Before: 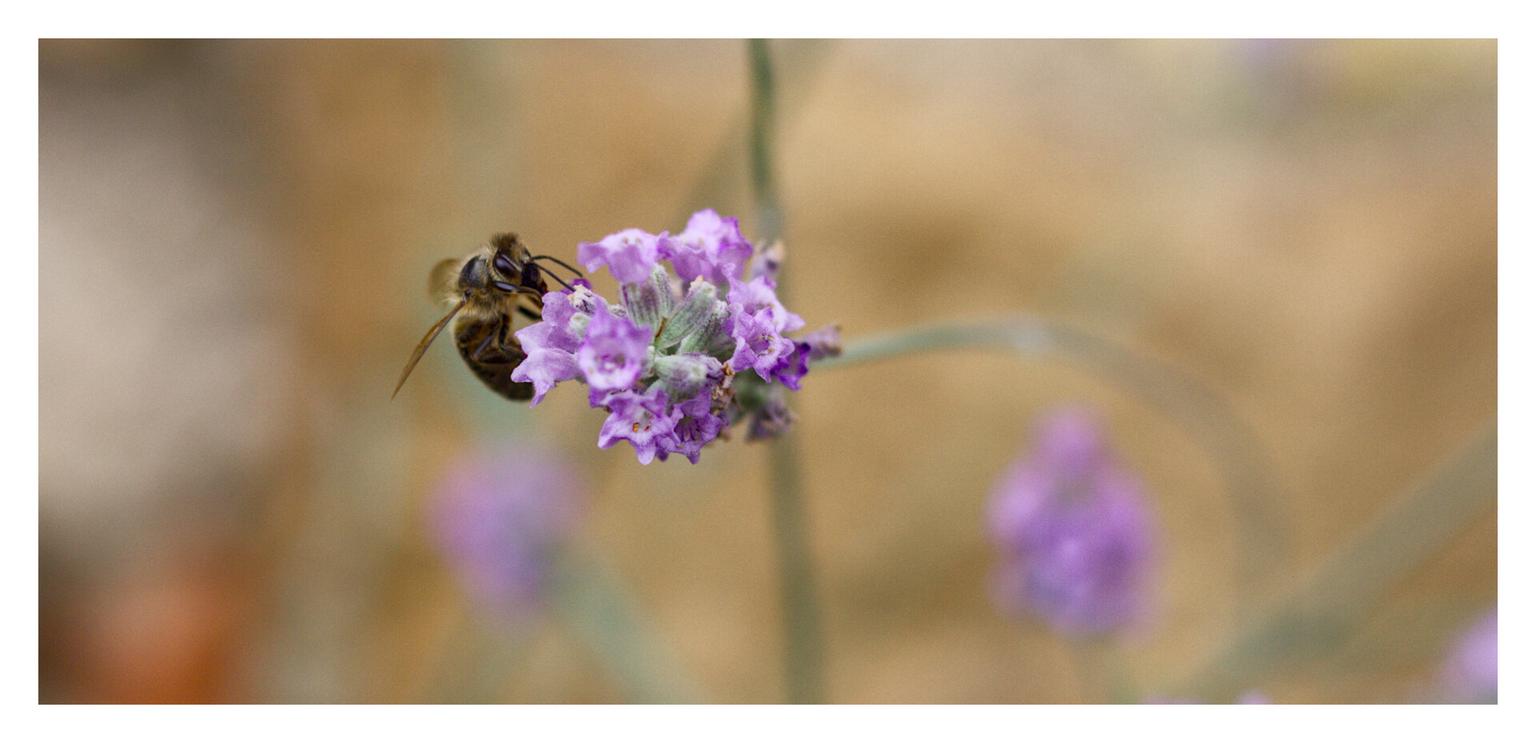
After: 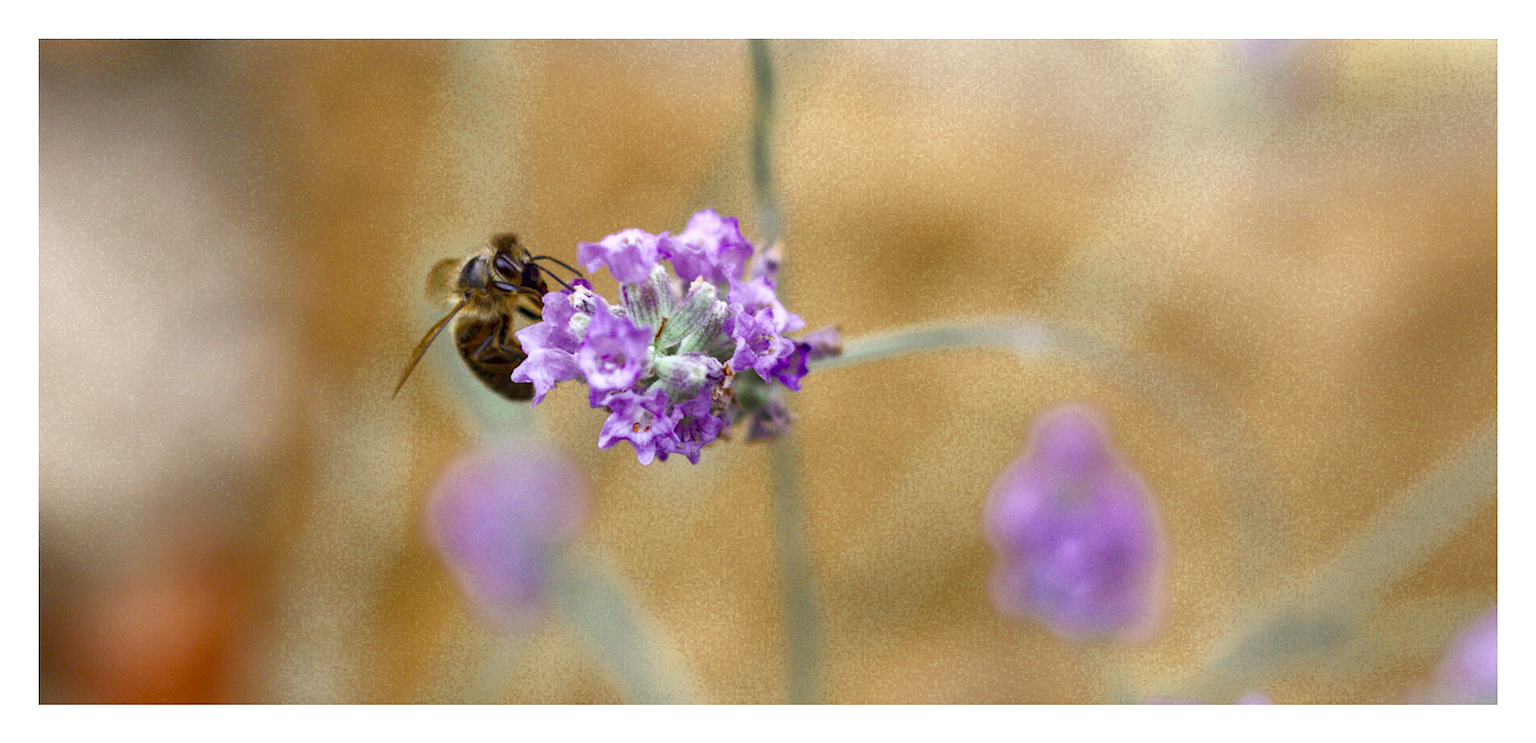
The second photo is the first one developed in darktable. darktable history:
exposure: black level correction 0.001, exposure 0.5 EV, compensate exposure bias true, compensate highlight preservation false
color zones: curves: ch0 [(0.11, 0.396) (0.195, 0.36) (0.25, 0.5) (0.303, 0.412) (0.357, 0.544) (0.75, 0.5) (0.967, 0.328)]; ch1 [(0, 0.468) (0.112, 0.512) (0.202, 0.6) (0.25, 0.5) (0.307, 0.352) (0.357, 0.544) (0.75, 0.5) (0.963, 0.524)]
white balance: red 0.982, blue 1.018
